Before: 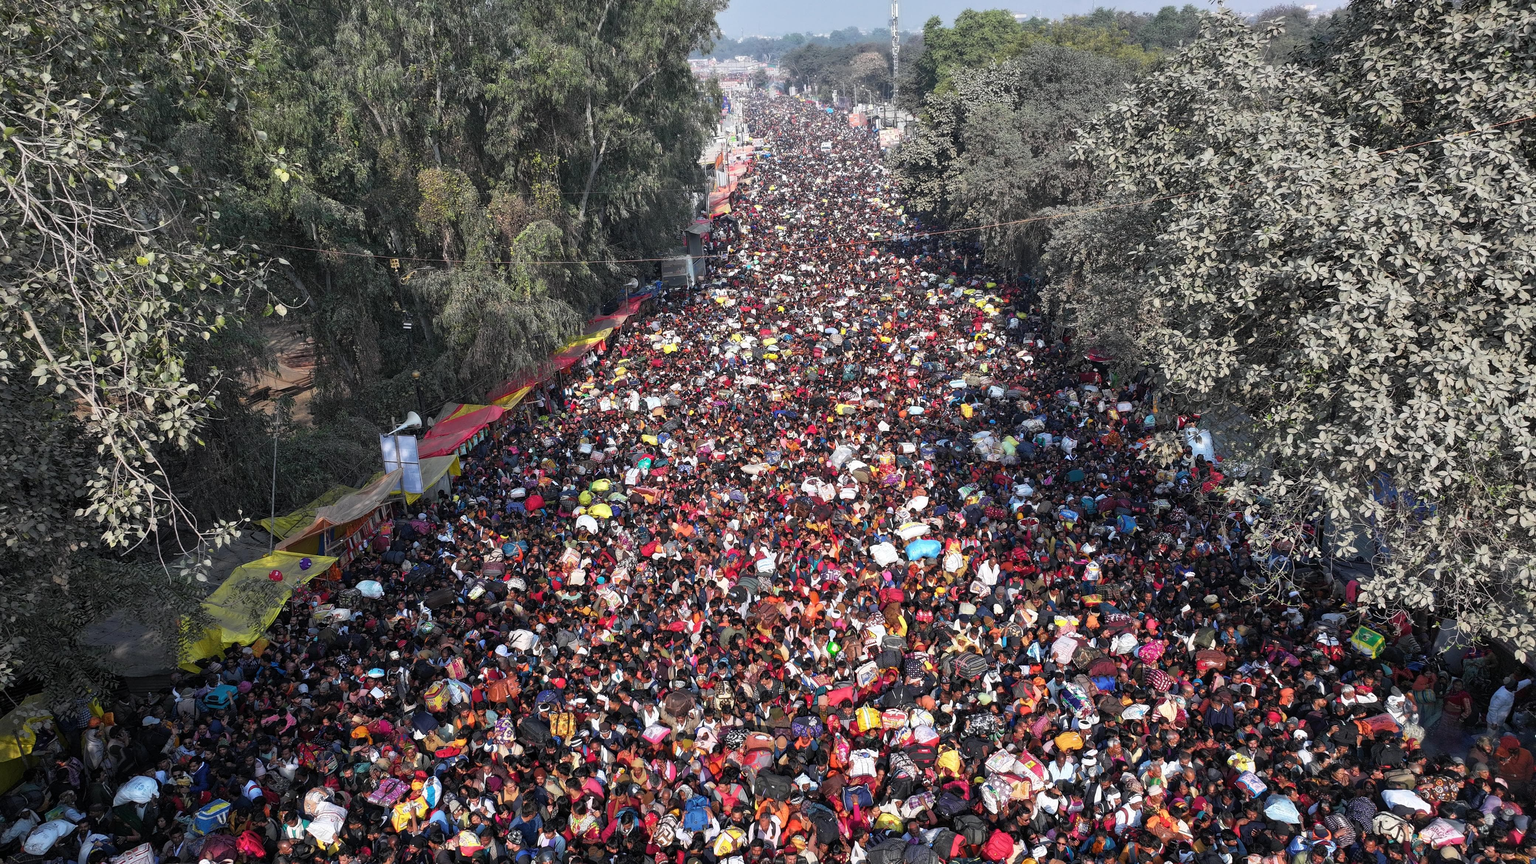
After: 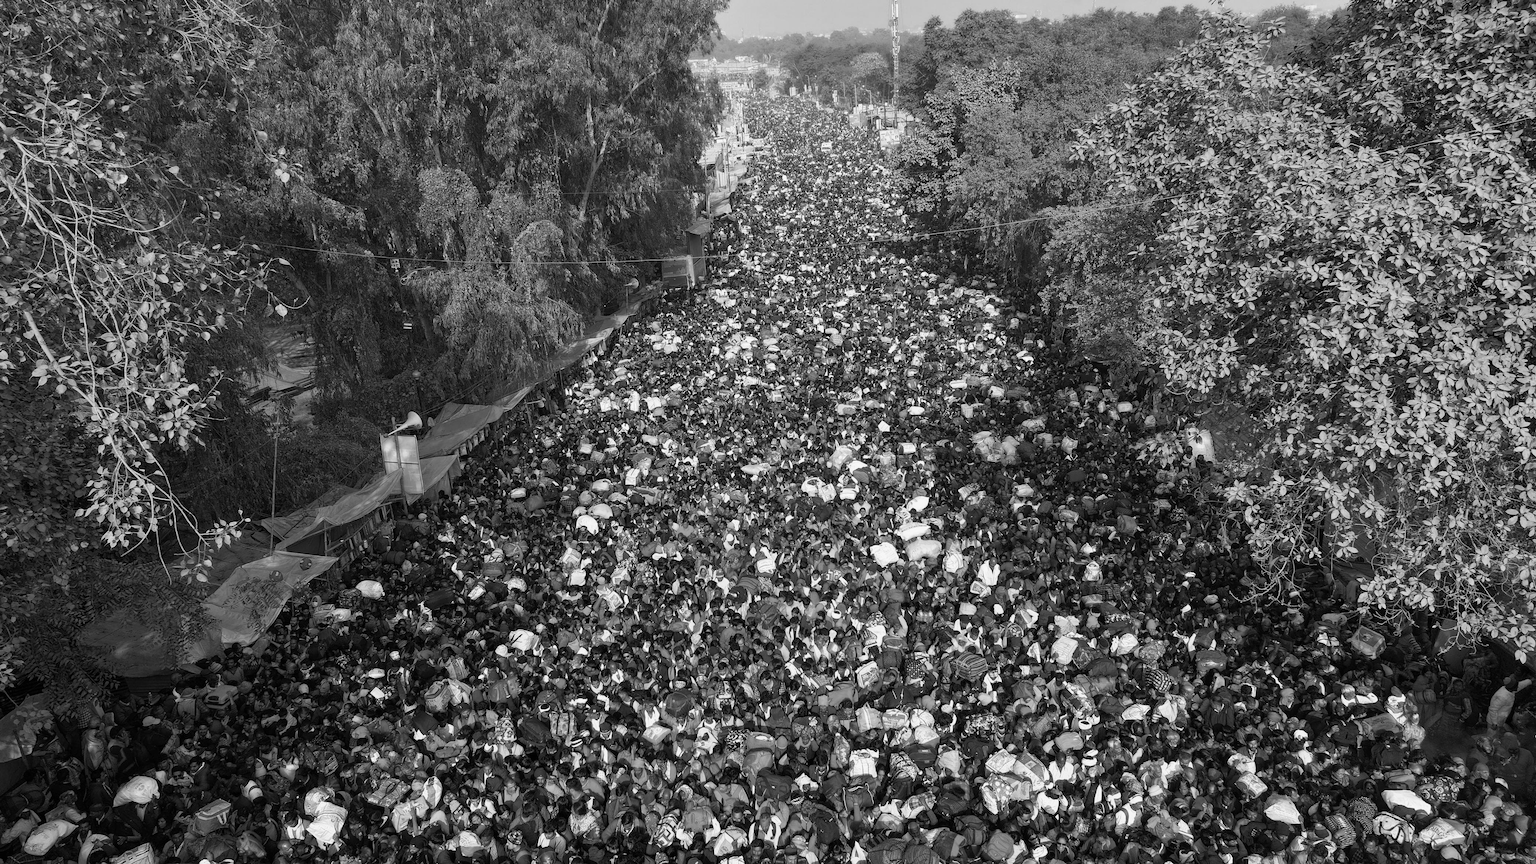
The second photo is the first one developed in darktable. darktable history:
color calibration: output gray [0.21, 0.42, 0.37, 0], illuminant same as pipeline (D50), adaptation XYZ, x 0.346, y 0.358, temperature 5020.14 K
